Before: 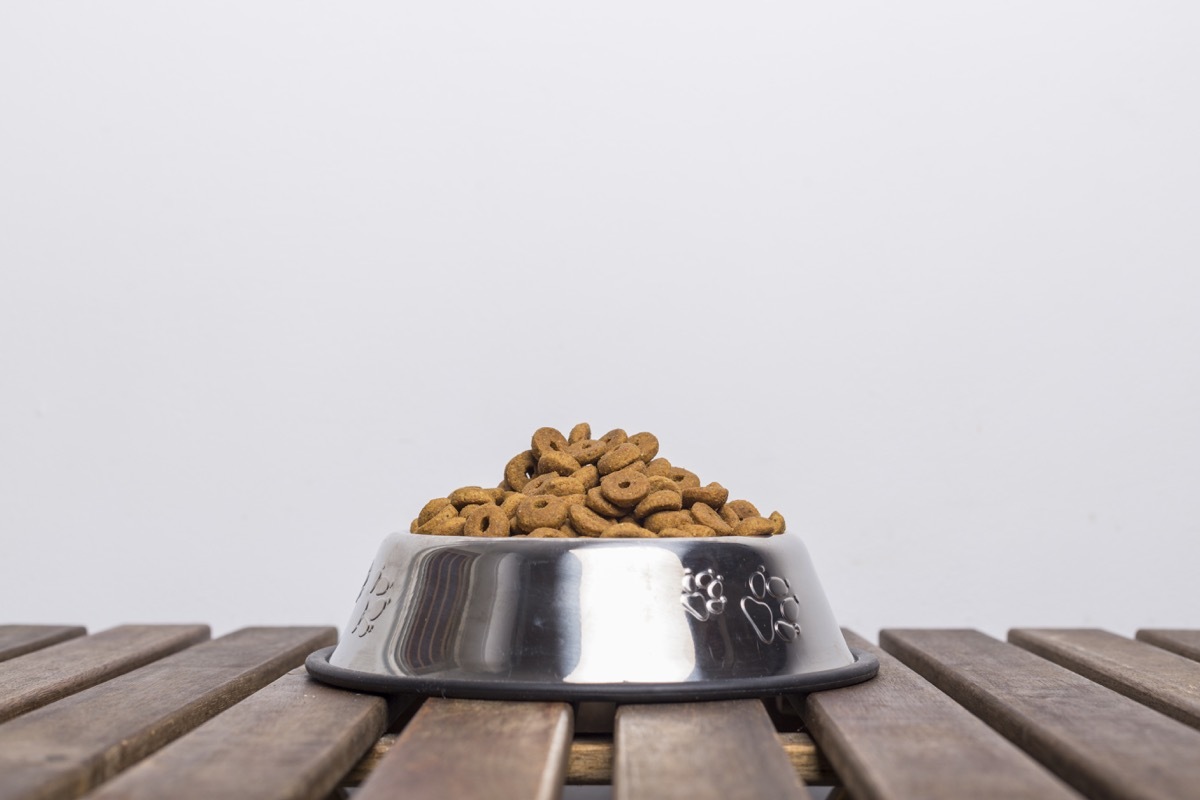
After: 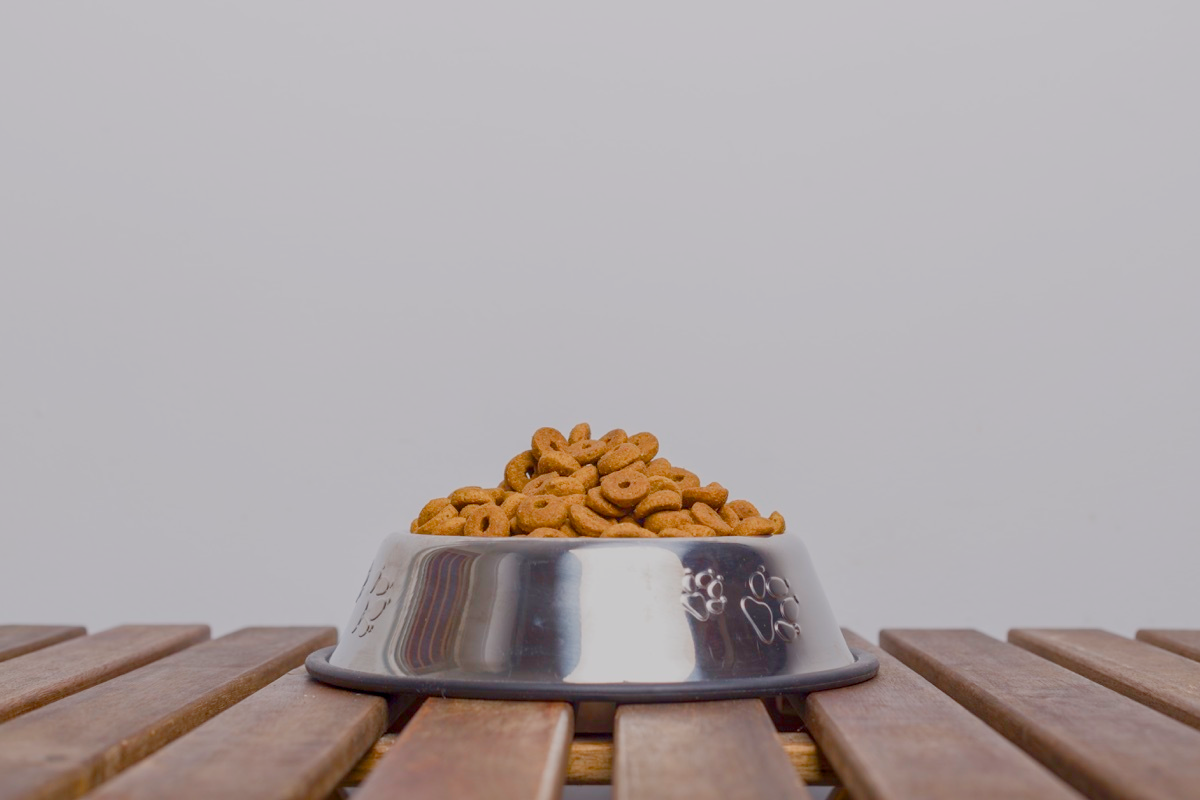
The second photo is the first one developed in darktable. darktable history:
color balance rgb: shadows lift › chroma 1%, shadows lift › hue 113°, highlights gain › chroma 0.2%, highlights gain › hue 333°, perceptual saturation grading › global saturation 20%, perceptual saturation grading › highlights -50%, perceptual saturation grading › shadows 25%, contrast -30%
color balance: output saturation 120%
